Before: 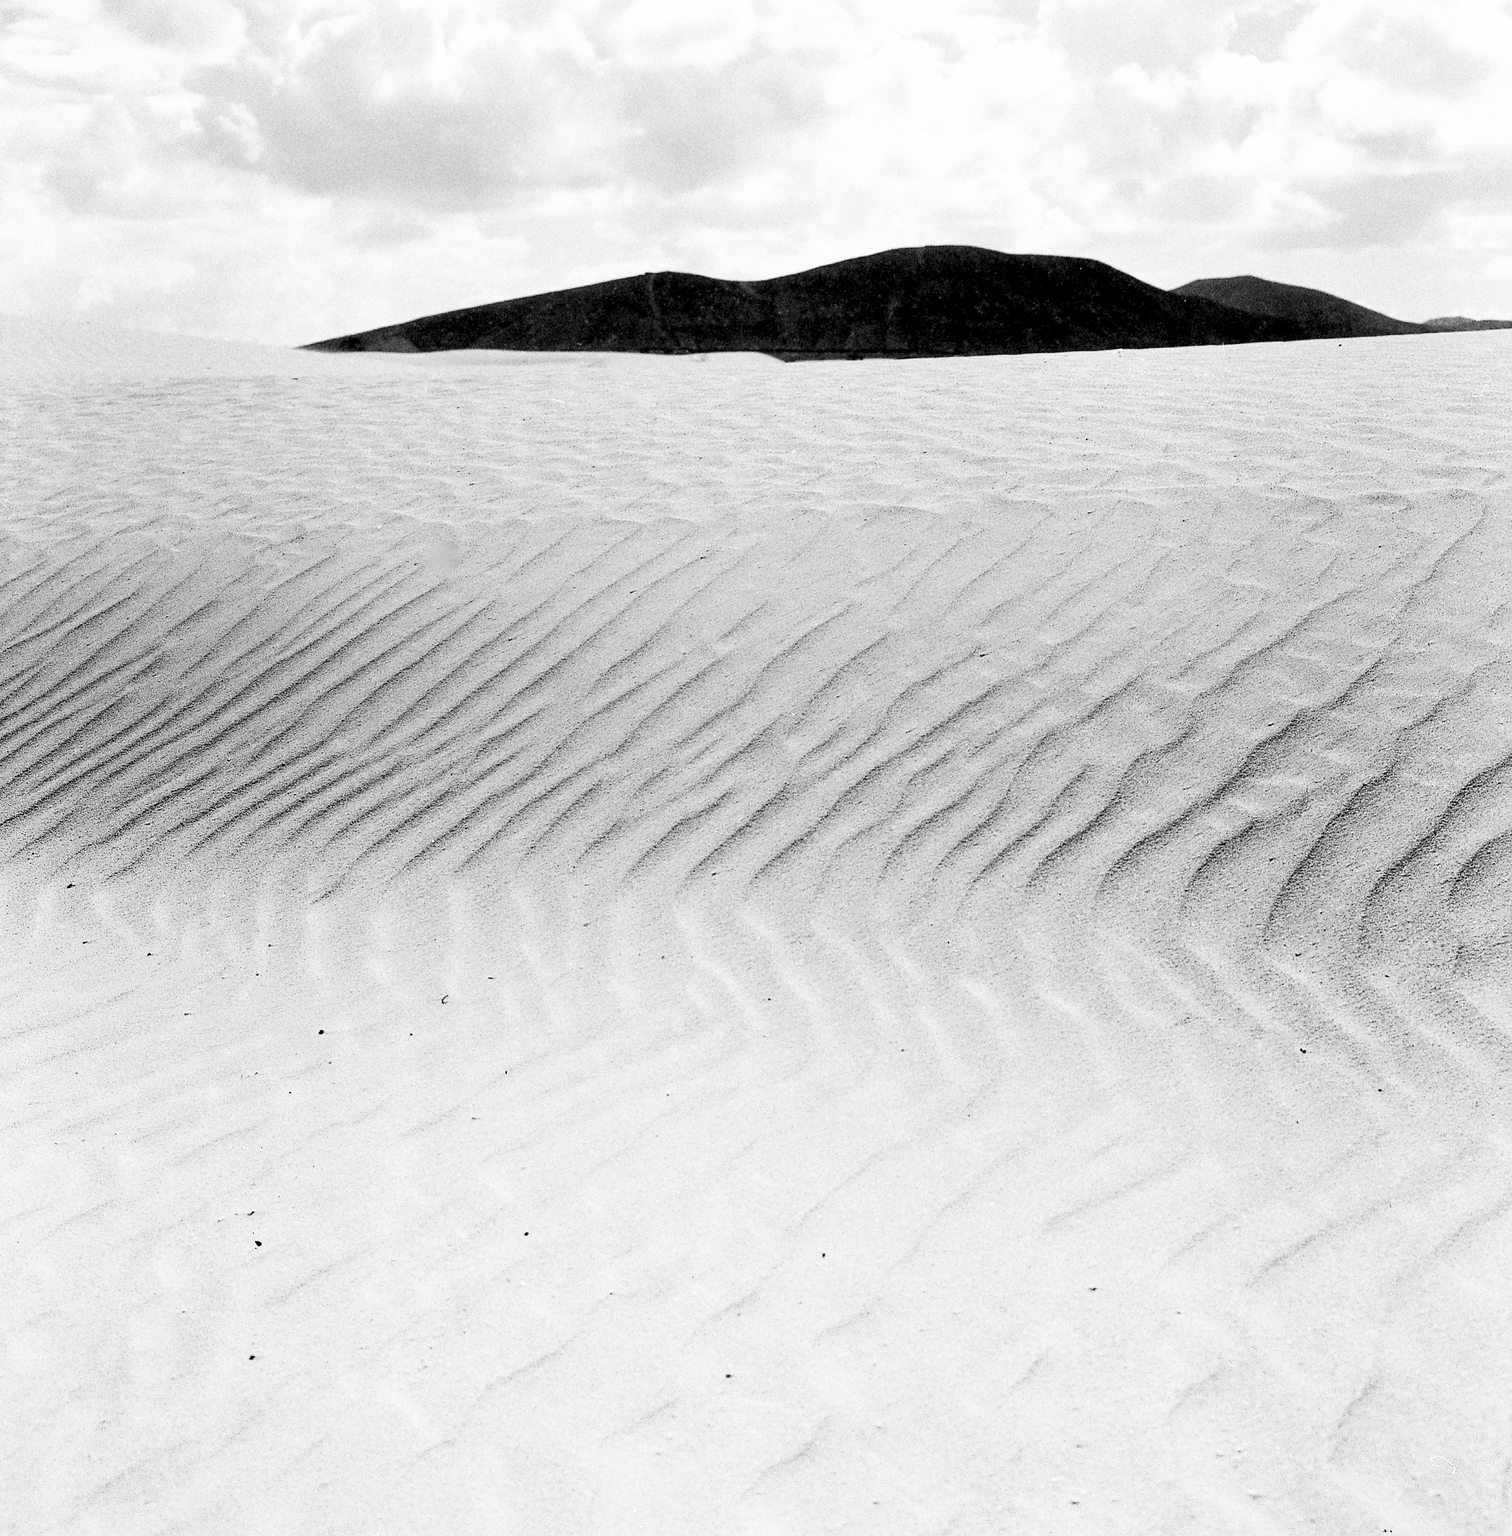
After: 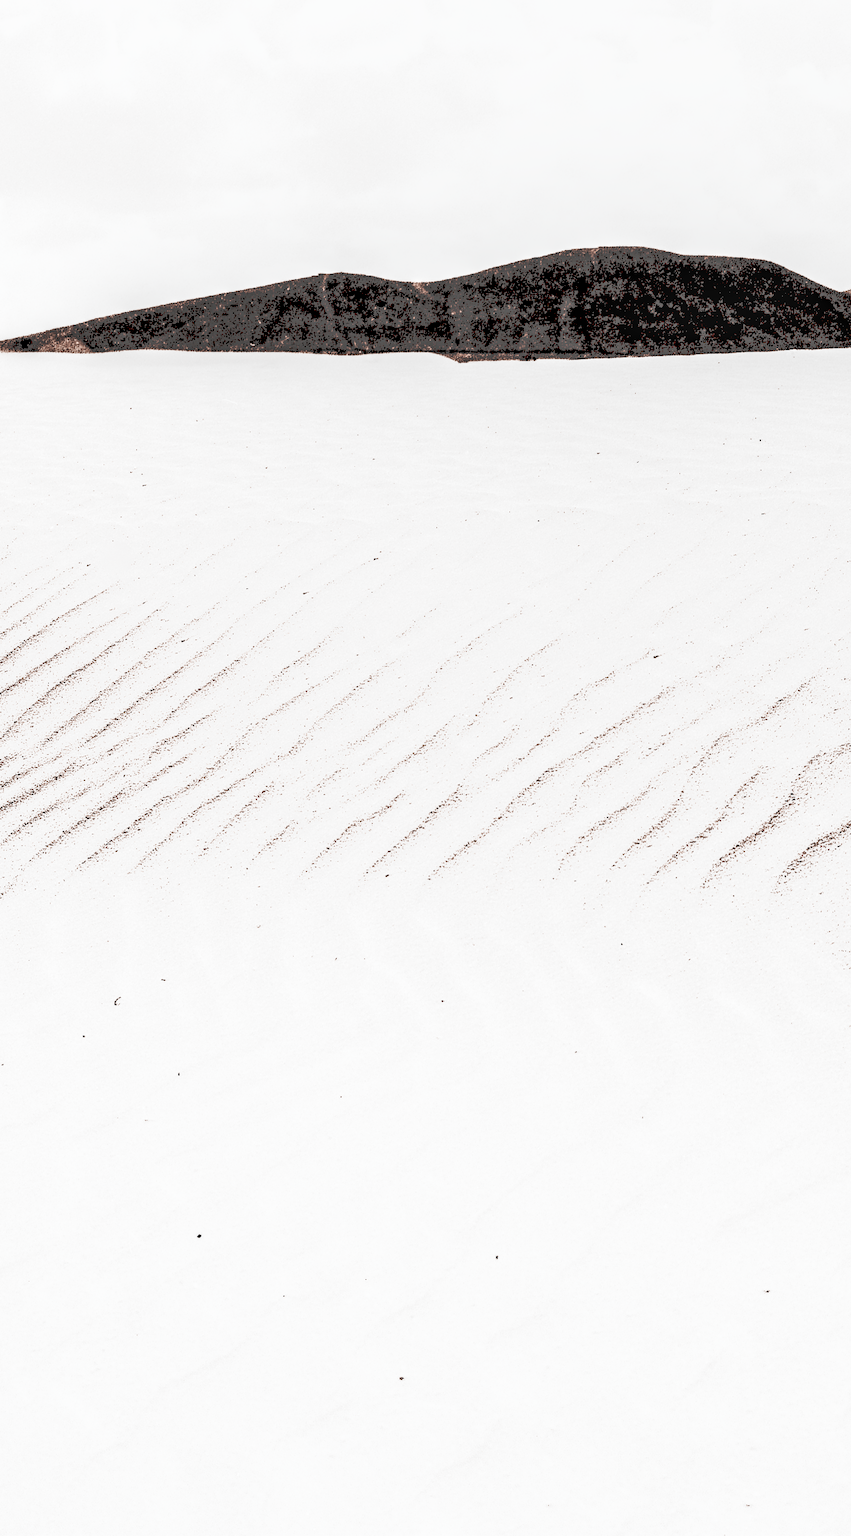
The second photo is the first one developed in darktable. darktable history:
local contrast: detail 150%
base curve: curves: ch0 [(0, 0) (0.088, 0.125) (0.176, 0.251) (0.354, 0.501) (0.613, 0.749) (1, 0.877)], preserve colors none
rgb levels: mode RGB, independent channels, levels [[0, 0.5, 1], [0, 0.521, 1], [0, 0.536, 1]]
exposure: exposure 0.3 EV, compensate highlight preservation false
crop: left 21.674%, right 22.086%
tone curve: curves: ch0 [(0, 0) (0.003, 0.279) (0.011, 0.287) (0.025, 0.295) (0.044, 0.304) (0.069, 0.316) (0.1, 0.319) (0.136, 0.316) (0.177, 0.32) (0.224, 0.359) (0.277, 0.421) (0.335, 0.511) (0.399, 0.639) (0.468, 0.734) (0.543, 0.827) (0.623, 0.89) (0.709, 0.944) (0.801, 0.965) (0.898, 0.968) (1, 1)], preserve colors none
